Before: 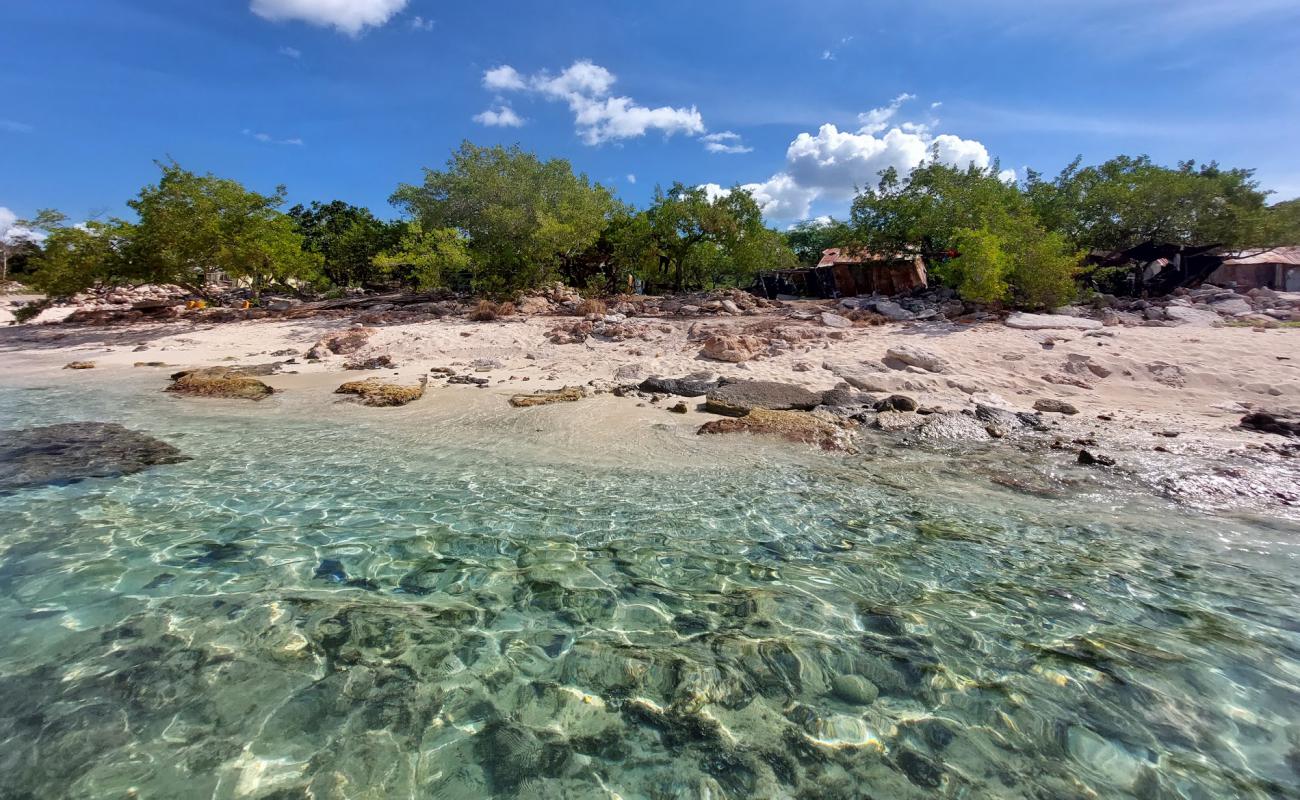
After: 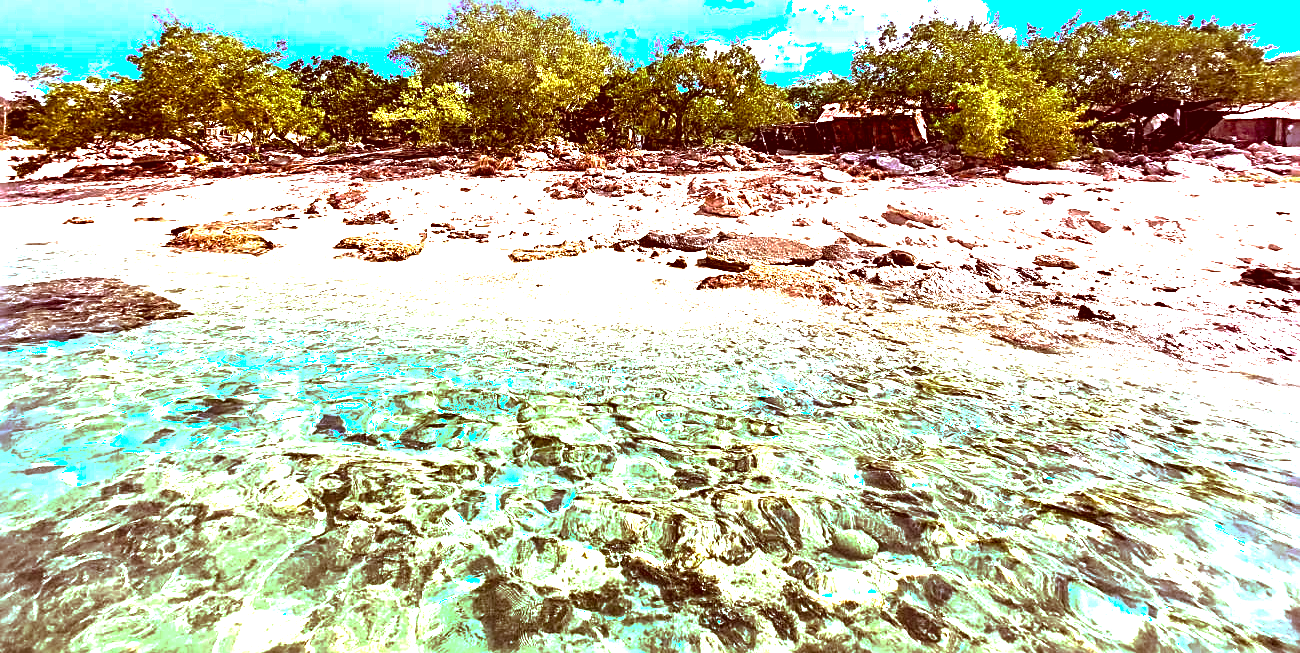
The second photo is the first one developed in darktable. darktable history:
color balance rgb: linear chroma grading › global chroma 13.869%, perceptual saturation grading › global saturation 20%, perceptual saturation grading › highlights -25.787%, perceptual saturation grading › shadows 50.221%, perceptual brilliance grading › global brilliance 29.781%, perceptual brilliance grading › highlights 11.799%, perceptual brilliance grading › mid-tones 24.801%, global vibrance 20%
exposure: exposure 0.995 EV, compensate highlight preservation false
crop and rotate: top 18.335%
sharpen: radius 2.846, amount 0.703
color correction: highlights a* 9.09, highlights b* 8.82, shadows a* 39.61, shadows b* 39.35, saturation 0.79
base curve: curves: ch0 [(0, 0) (0.841, 0.609) (1, 1)], preserve colors none
contrast brightness saturation: contrast 0.114, saturation -0.166
